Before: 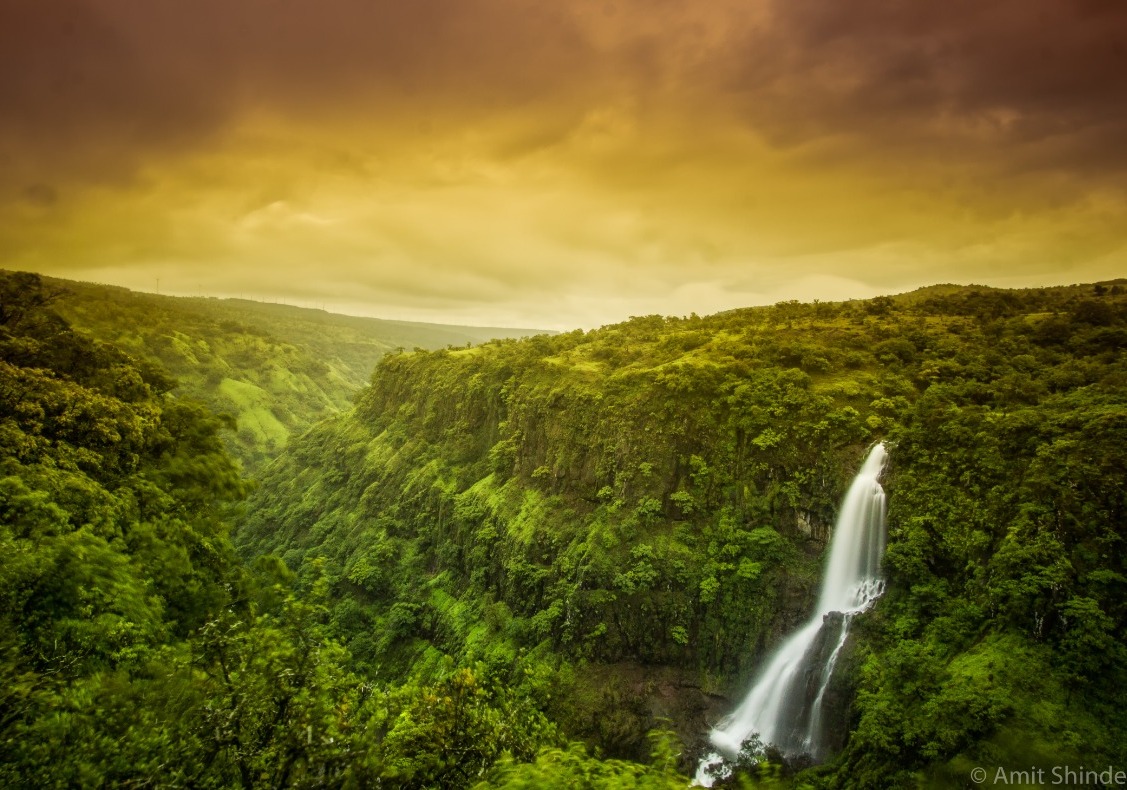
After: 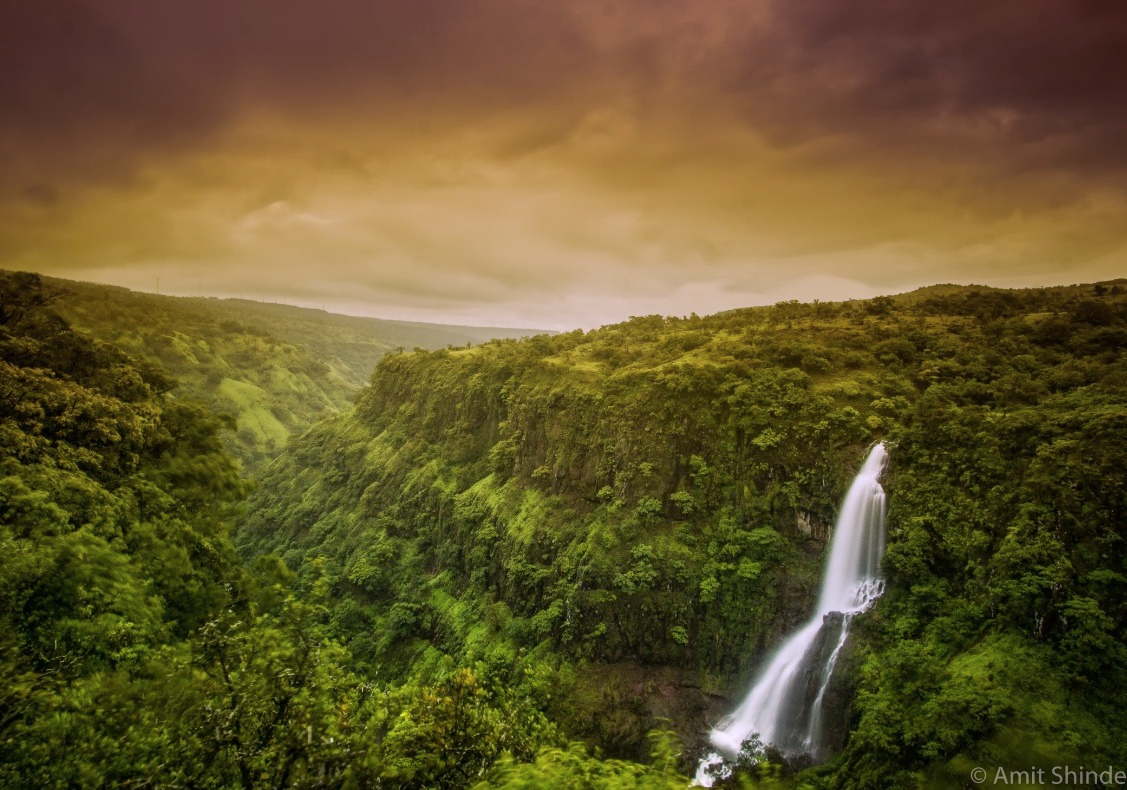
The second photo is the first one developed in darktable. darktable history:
contrast brightness saturation: saturation -0.05
white balance: red 1.066, blue 1.119
graduated density: hue 238.83°, saturation 50%
